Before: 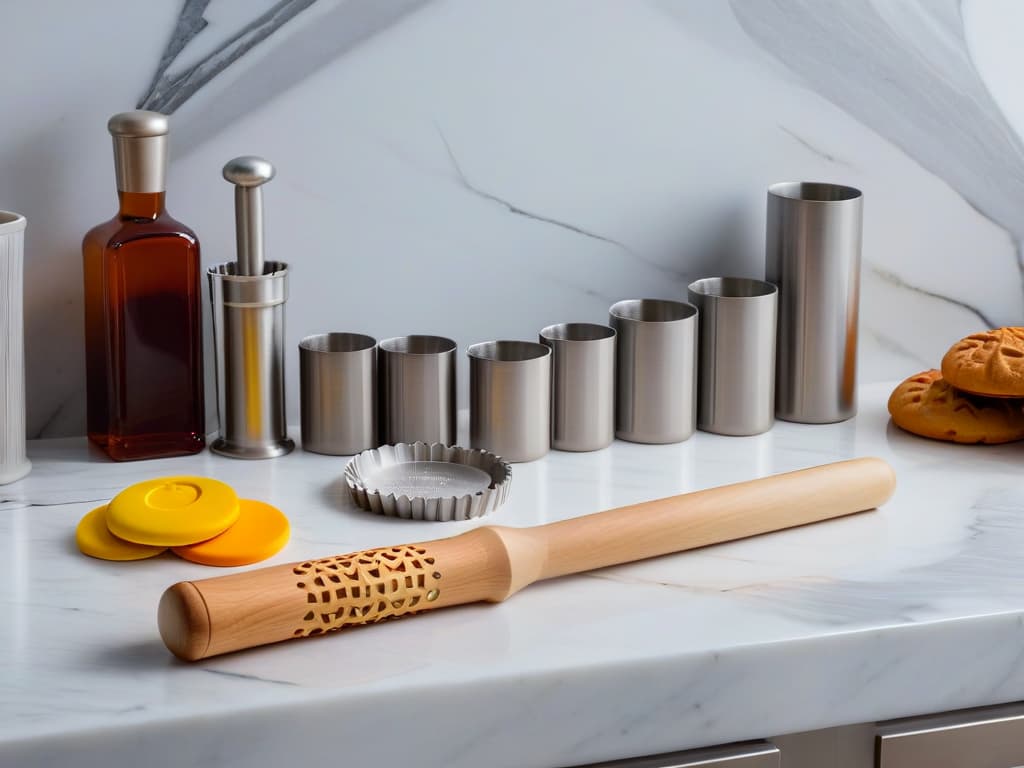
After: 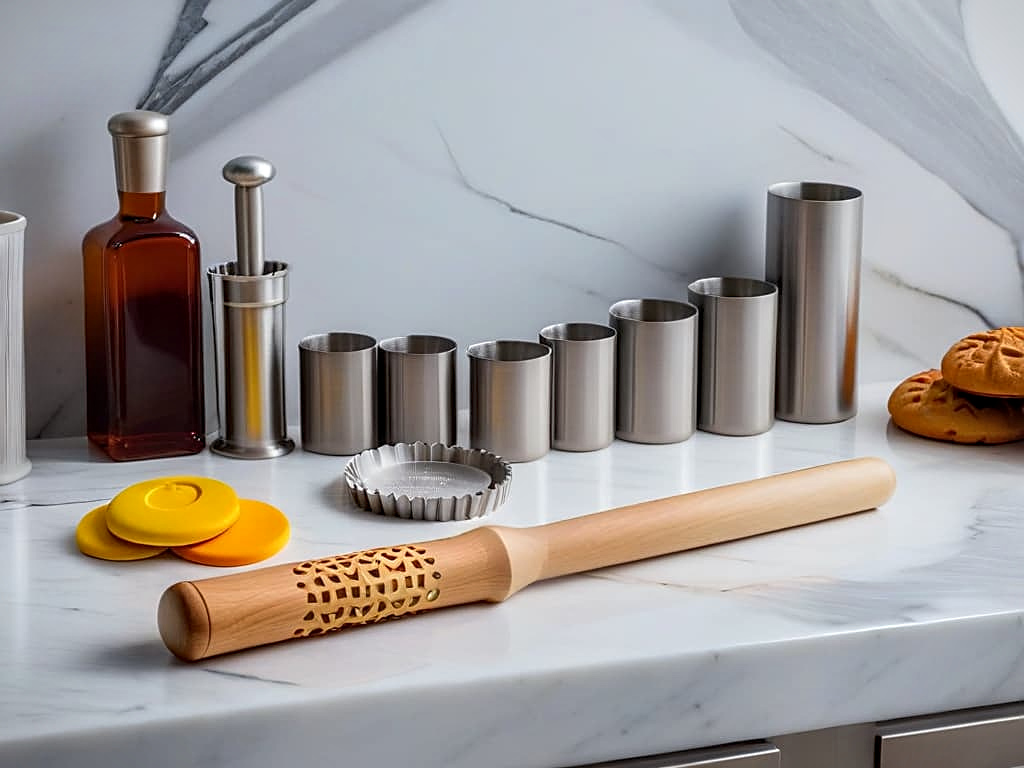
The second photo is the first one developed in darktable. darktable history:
sharpen: on, module defaults
local contrast: on, module defaults
tone equalizer: smoothing diameter 24.95%, edges refinement/feathering 13.16, preserve details guided filter
vignetting: fall-off start 100.9%, fall-off radius 70.66%, width/height ratio 1.177
